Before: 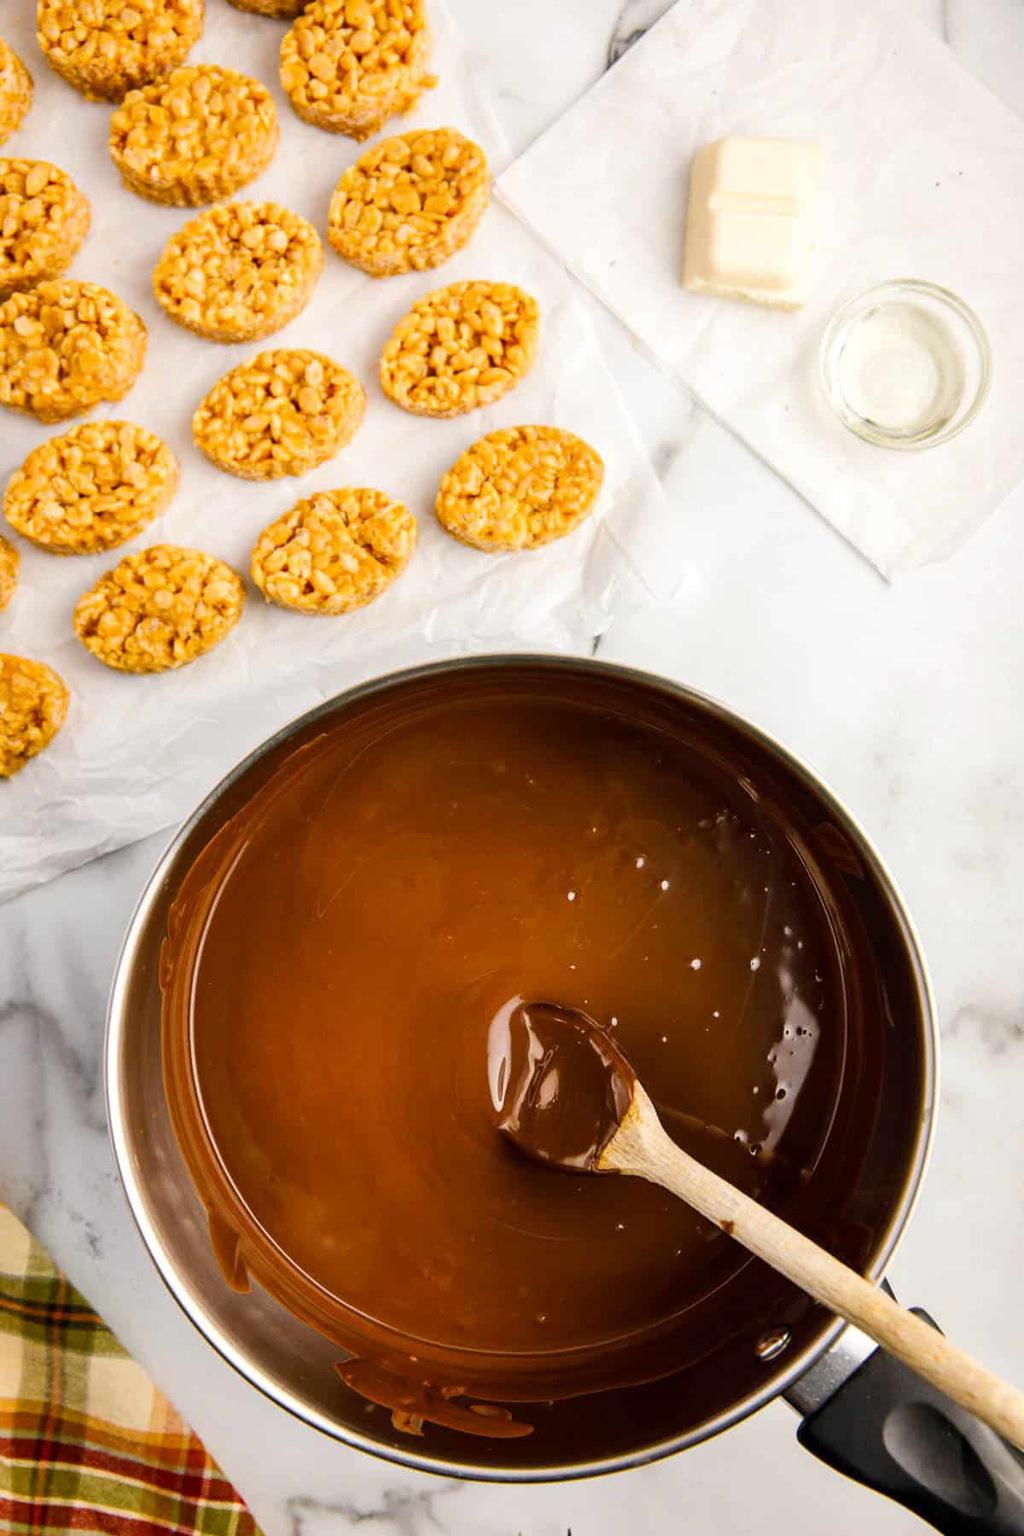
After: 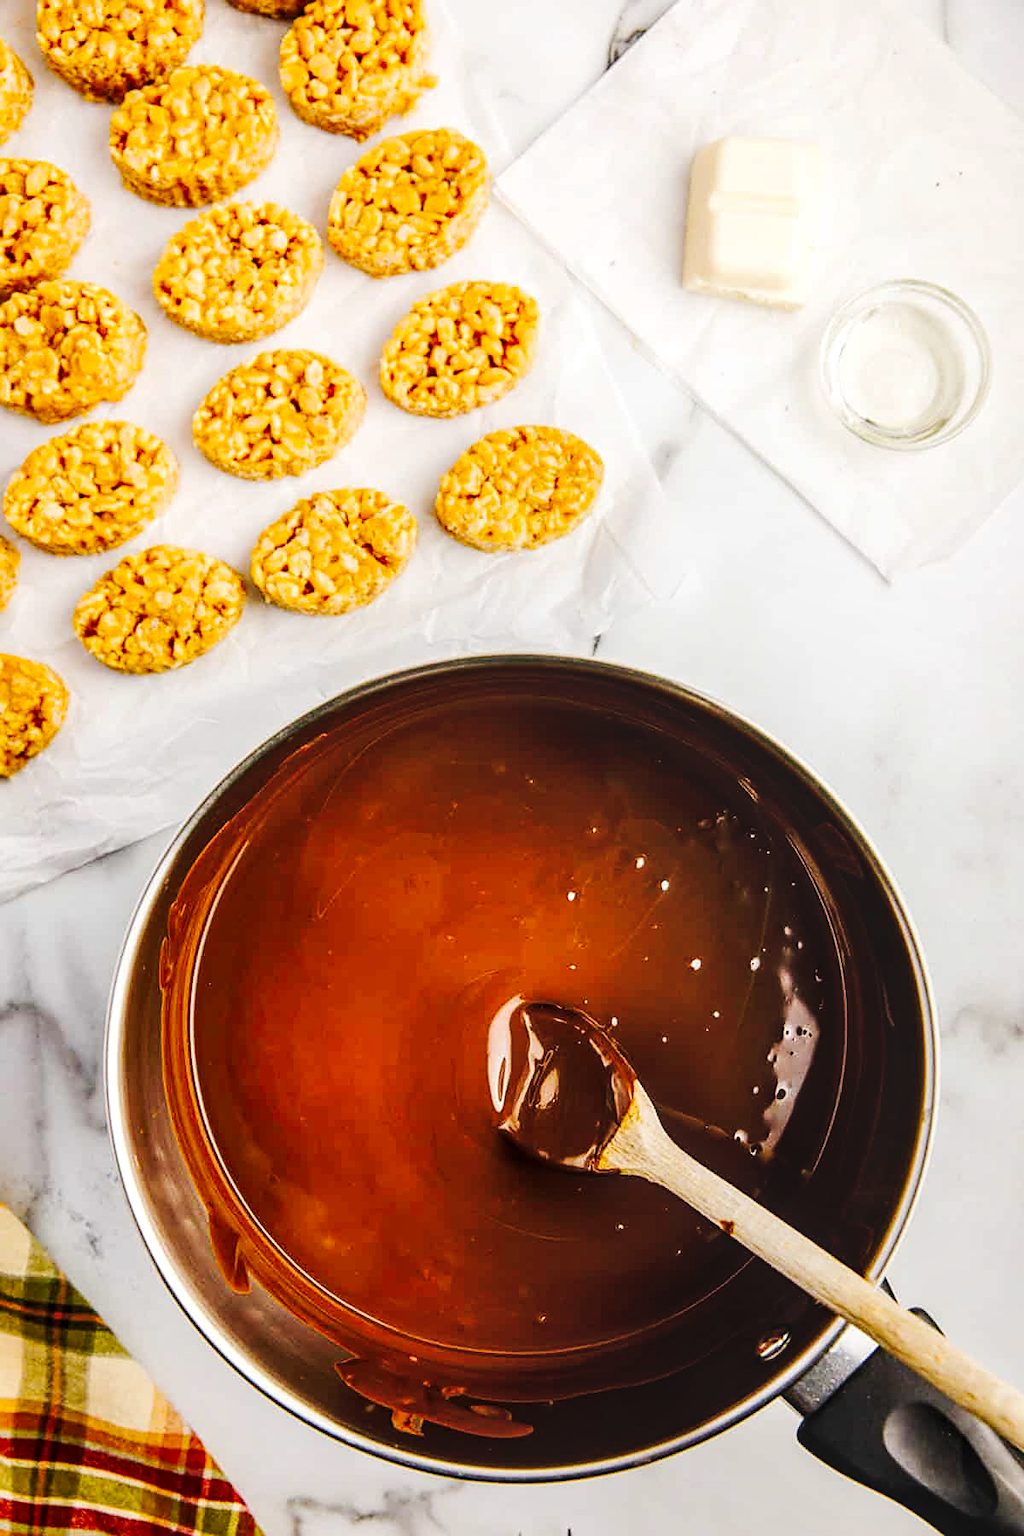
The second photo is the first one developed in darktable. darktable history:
tone curve: curves: ch0 [(0, 0) (0.003, 0.008) (0.011, 0.011) (0.025, 0.018) (0.044, 0.028) (0.069, 0.039) (0.1, 0.056) (0.136, 0.081) (0.177, 0.118) (0.224, 0.164) (0.277, 0.223) (0.335, 0.3) (0.399, 0.399) (0.468, 0.51) (0.543, 0.618) (0.623, 0.71) (0.709, 0.79) (0.801, 0.865) (0.898, 0.93) (1, 1)], preserve colors none
local contrast: on, module defaults
sharpen: on, module defaults
